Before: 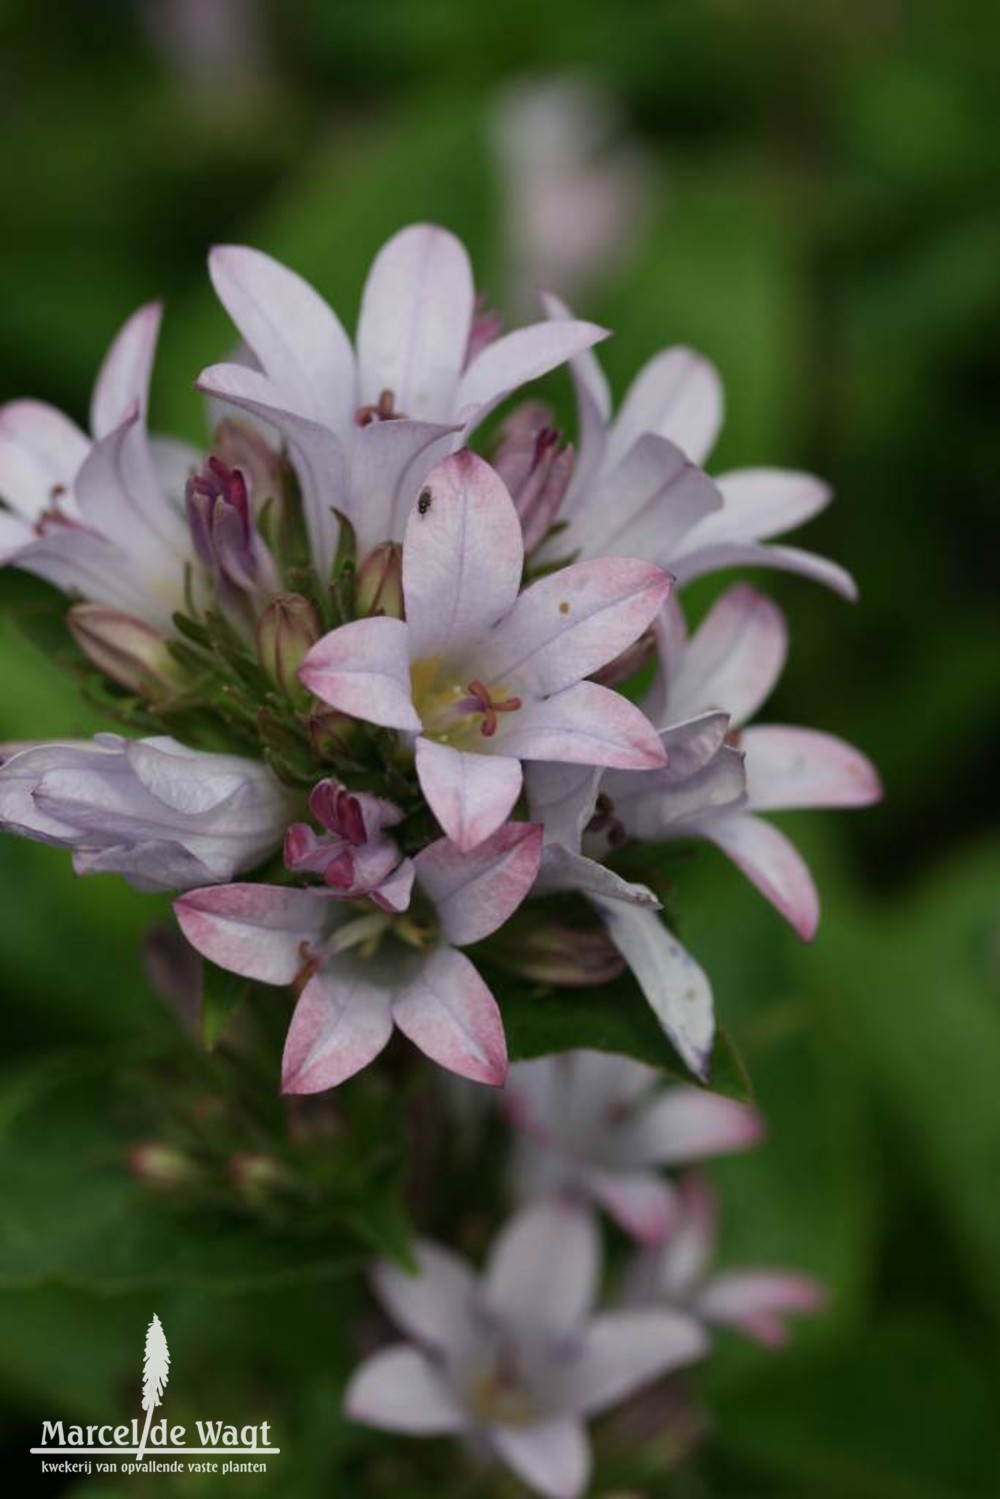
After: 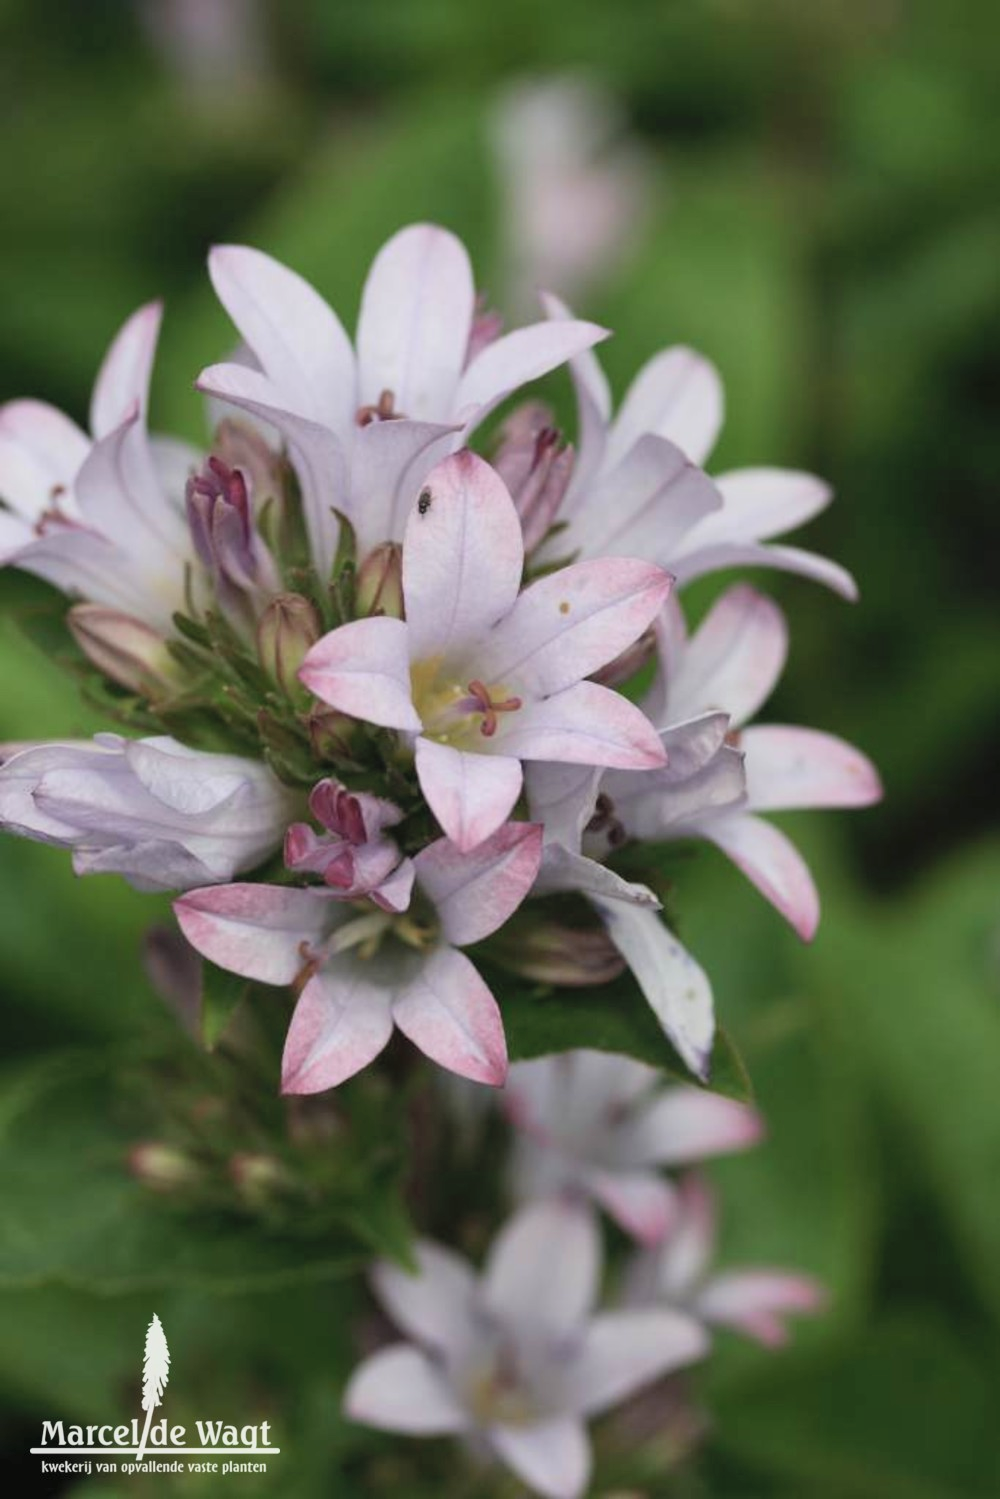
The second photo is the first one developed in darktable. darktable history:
contrast brightness saturation: contrast 0.136, brightness 0.23
